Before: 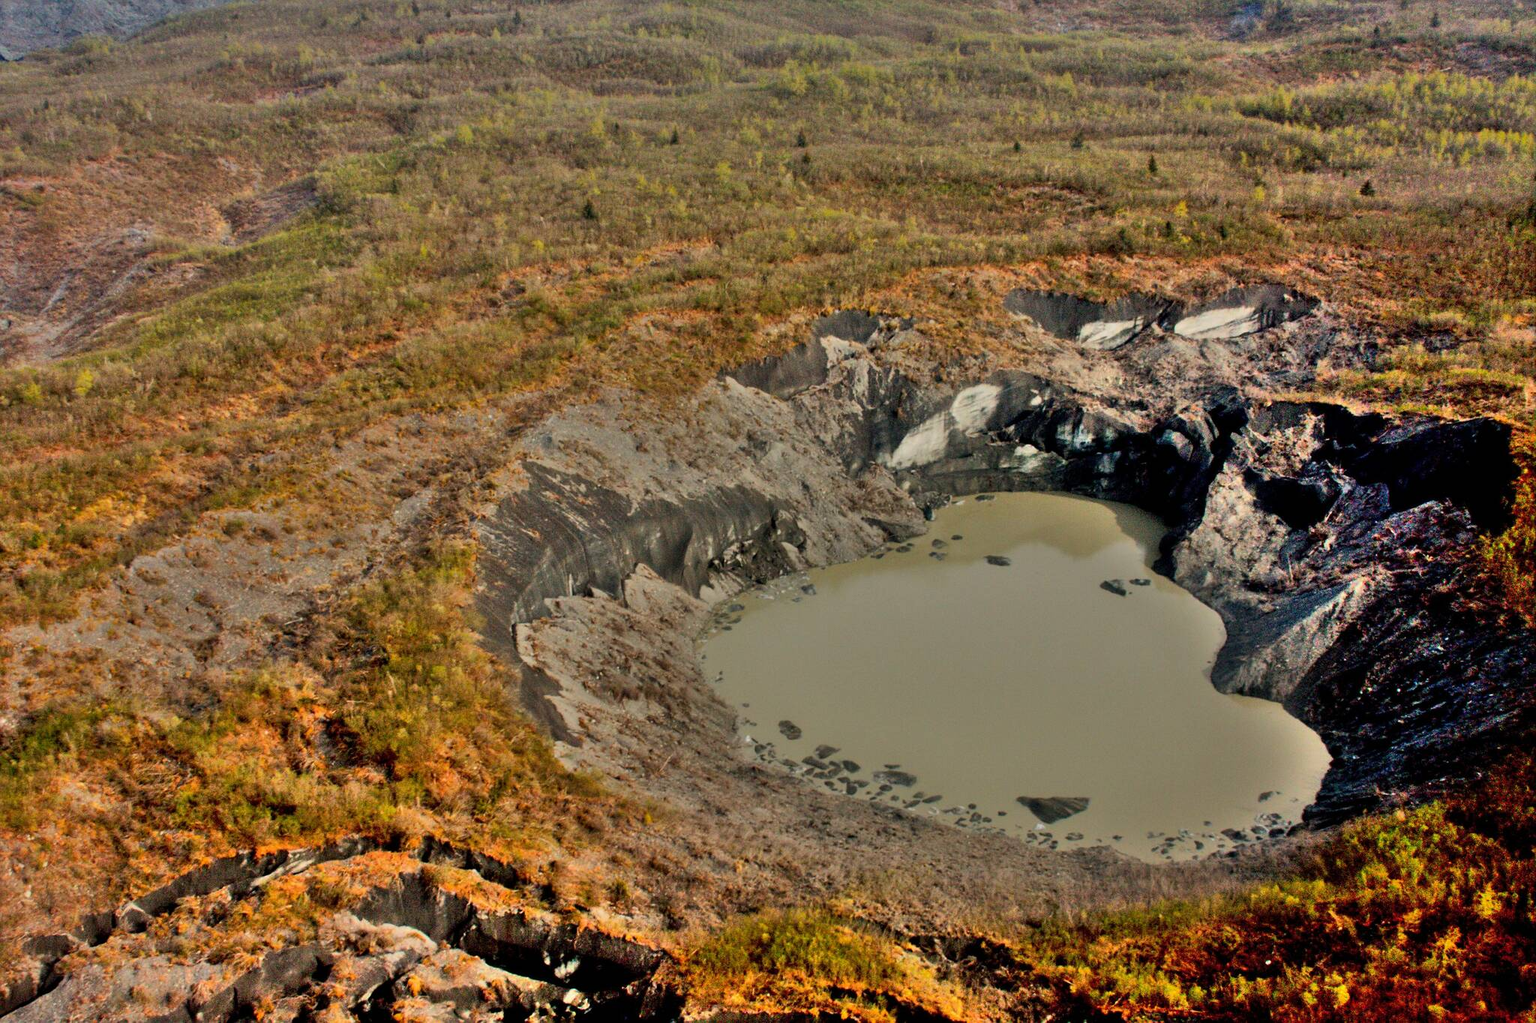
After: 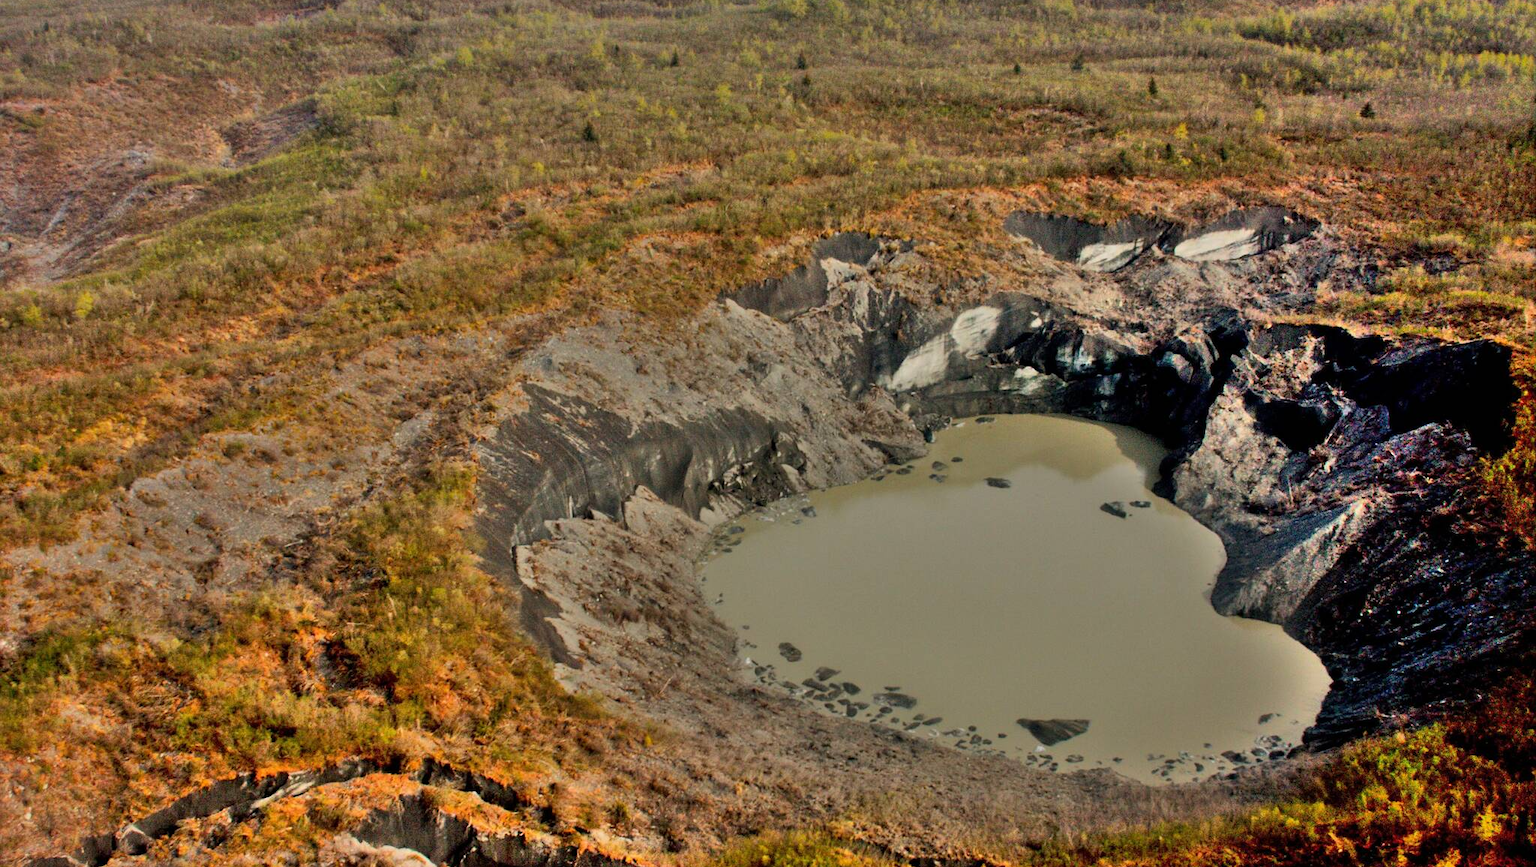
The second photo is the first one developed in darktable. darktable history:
crop: top 7.626%, bottom 7.517%
